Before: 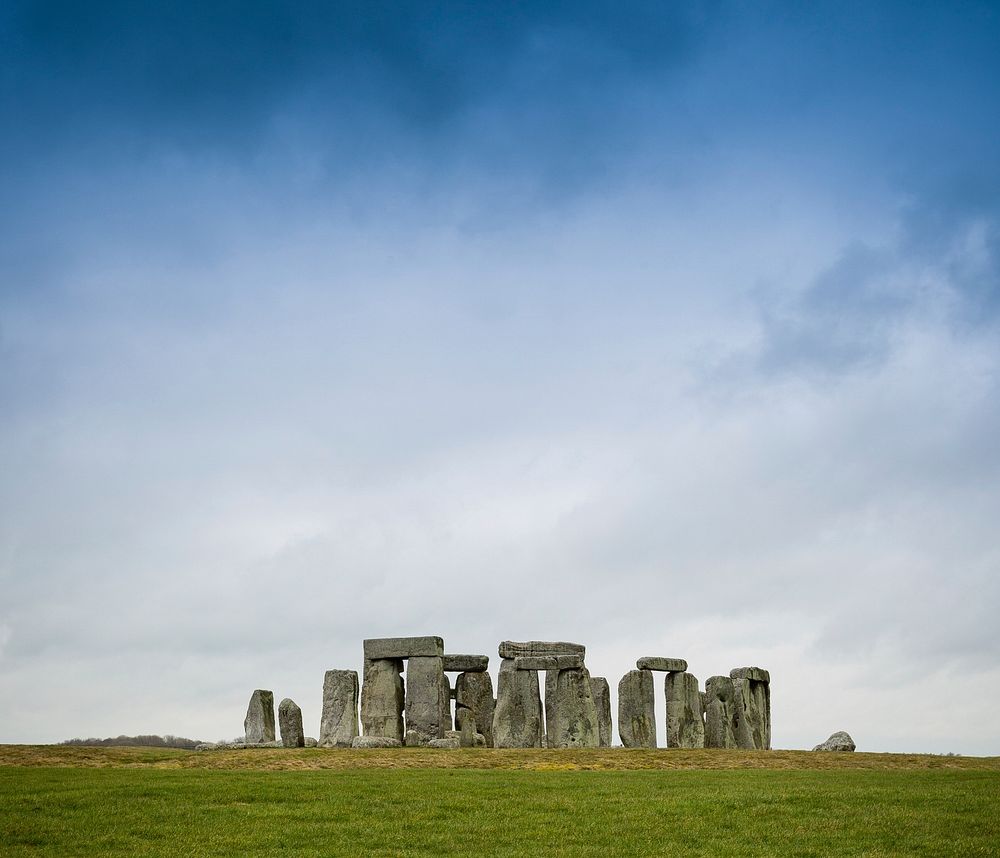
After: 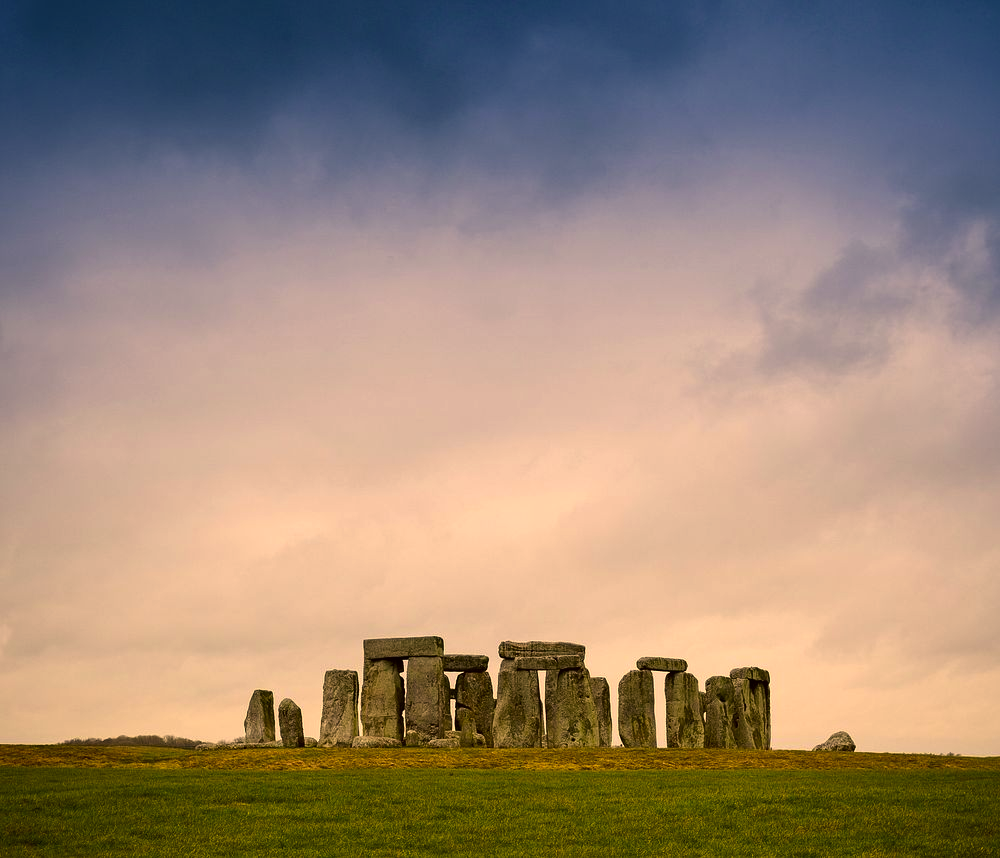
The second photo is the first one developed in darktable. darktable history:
color correction: highlights a* 18.04, highlights b* 35.01, shadows a* 1.75, shadows b* 5.84, saturation 1.01
contrast brightness saturation: contrast 0.069, brightness -0.144, saturation 0.117
